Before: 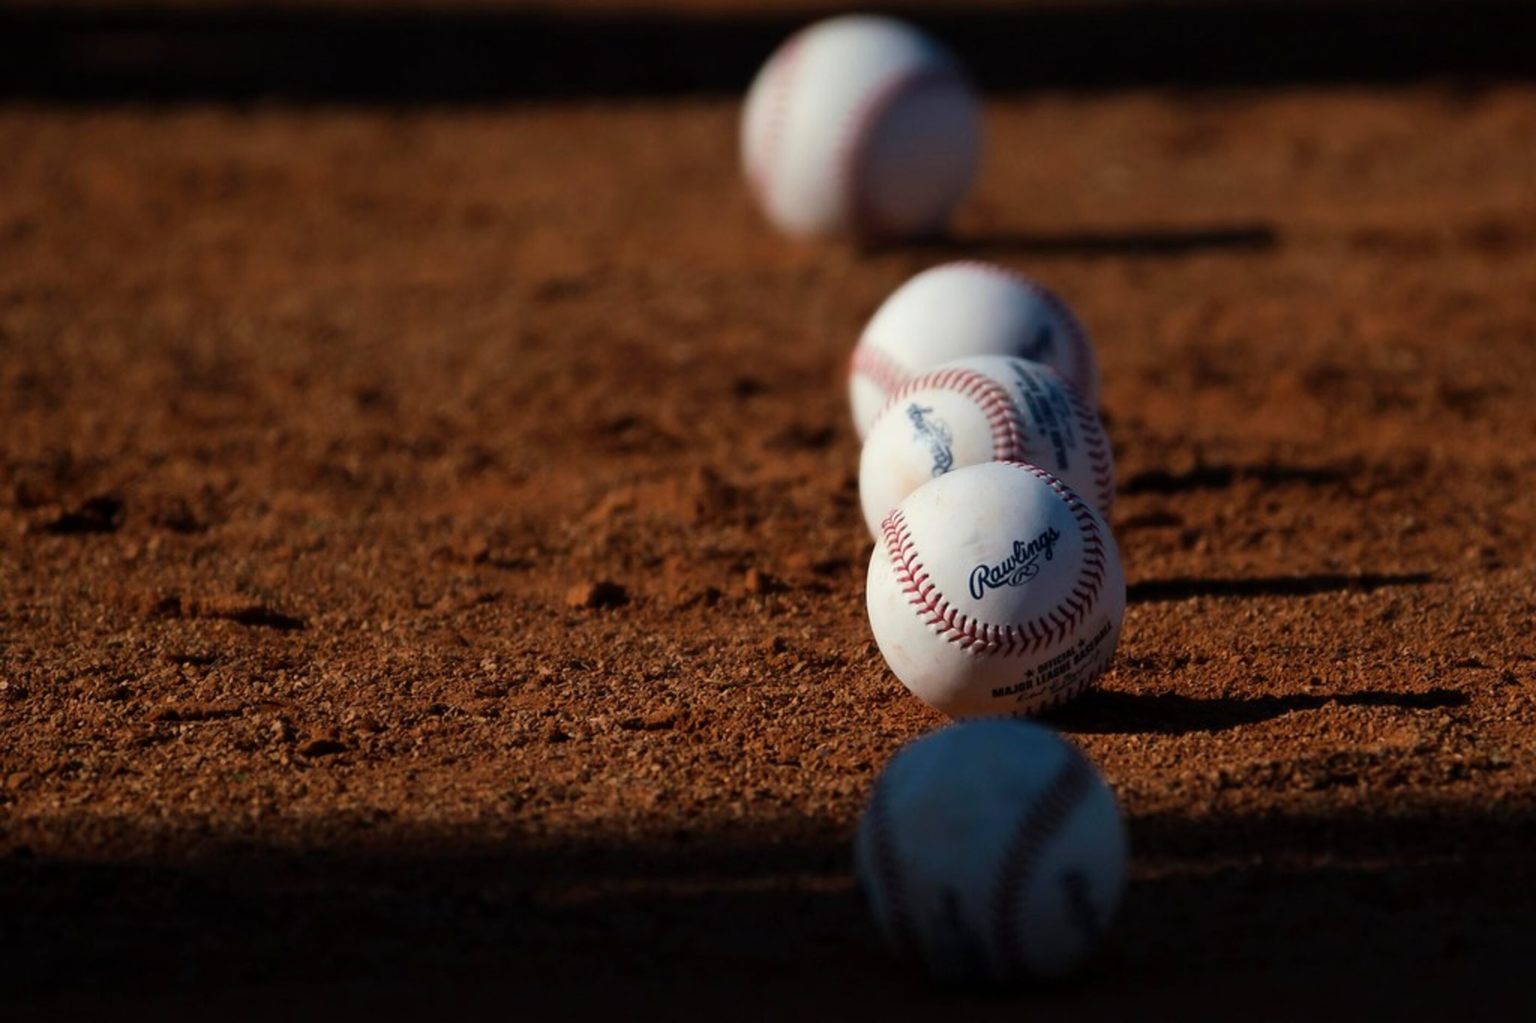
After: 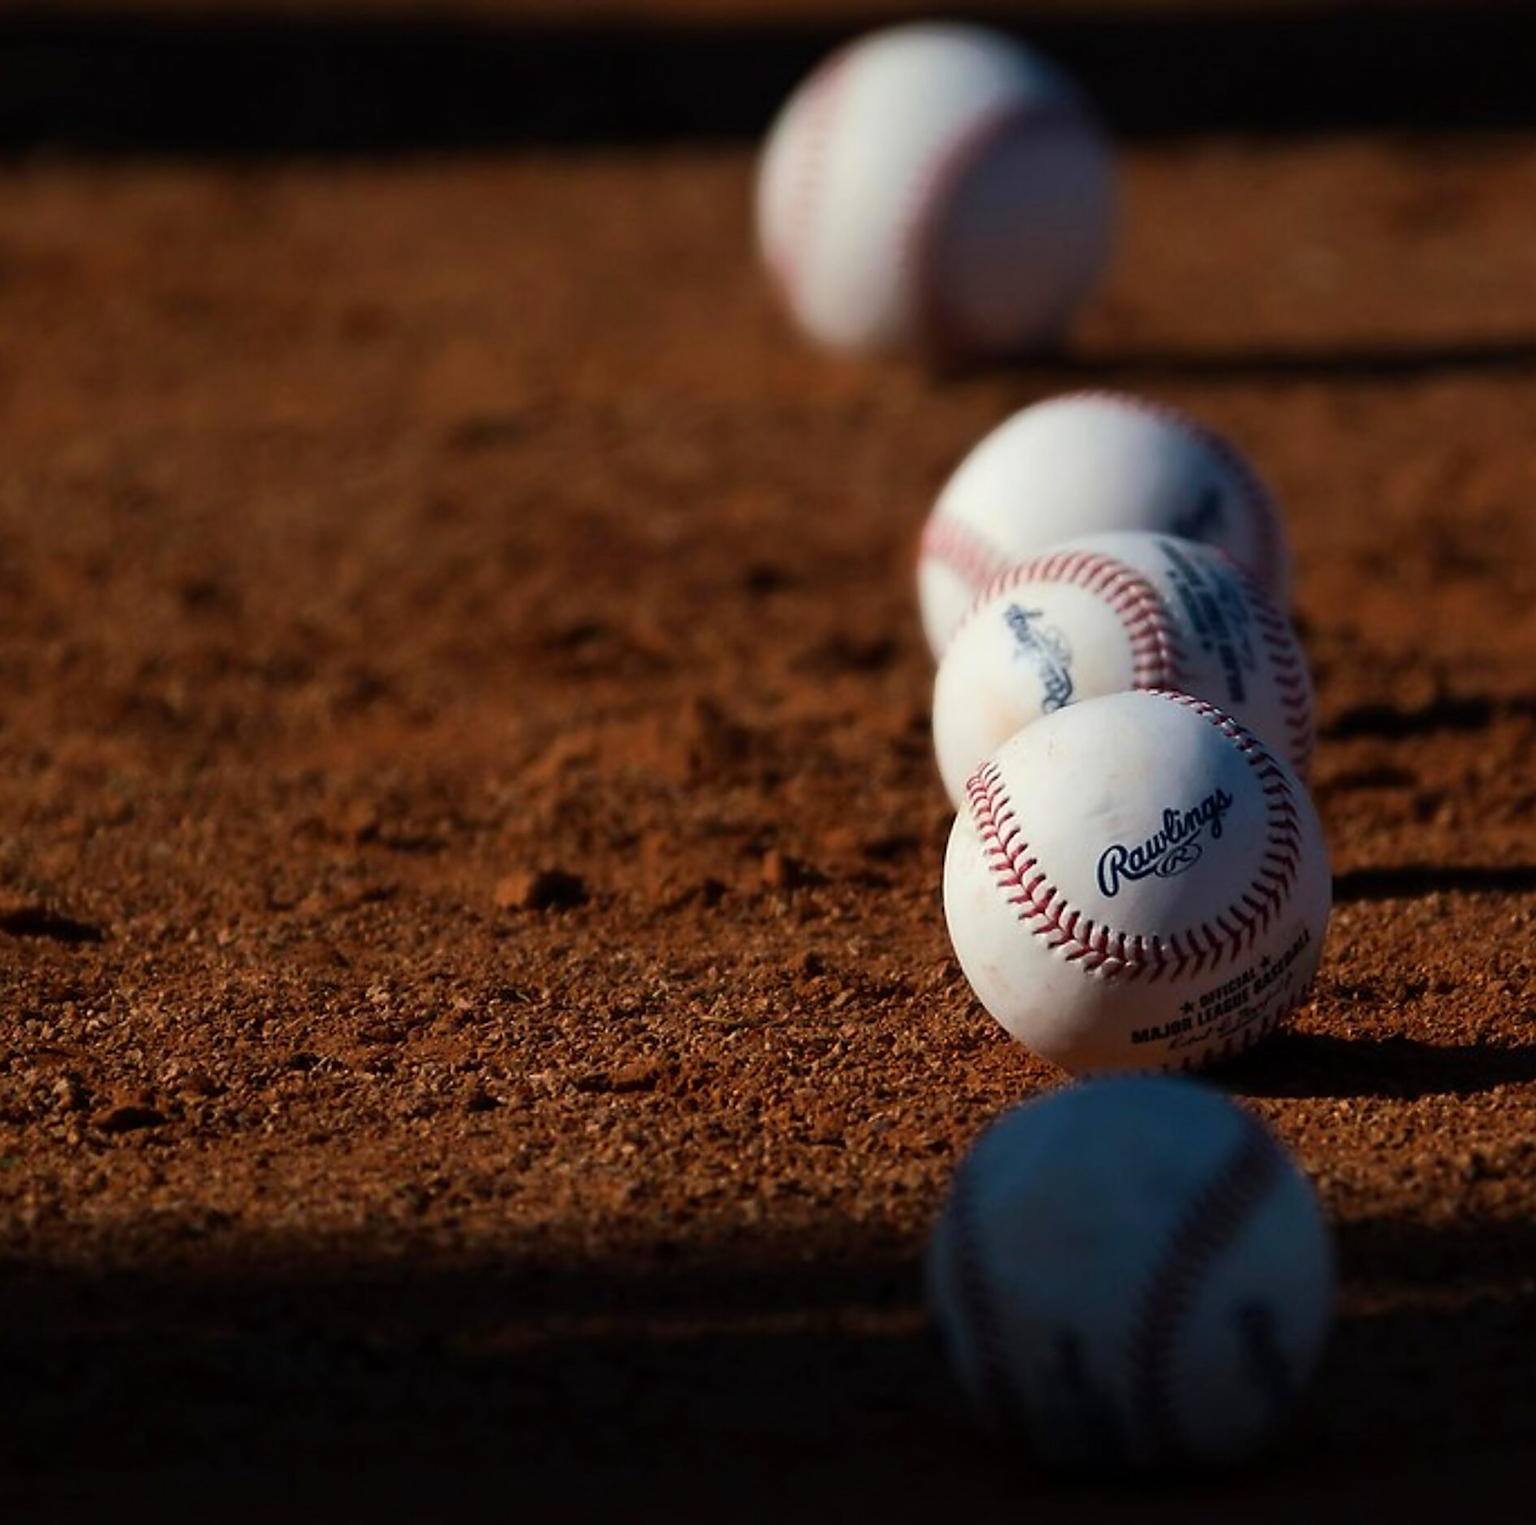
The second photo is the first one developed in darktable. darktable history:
crop: left 15.364%, right 17.761%
tone curve: curves: ch0 [(0, 0) (0.003, 0.003) (0.011, 0.01) (0.025, 0.023) (0.044, 0.042) (0.069, 0.065) (0.1, 0.094) (0.136, 0.128) (0.177, 0.167) (0.224, 0.211) (0.277, 0.261) (0.335, 0.315) (0.399, 0.375) (0.468, 0.441) (0.543, 0.543) (0.623, 0.623) (0.709, 0.709) (0.801, 0.801) (0.898, 0.898) (1, 1)], color space Lab, independent channels, preserve colors none
sharpen: radius 1.417, amount 1.251, threshold 0.768
